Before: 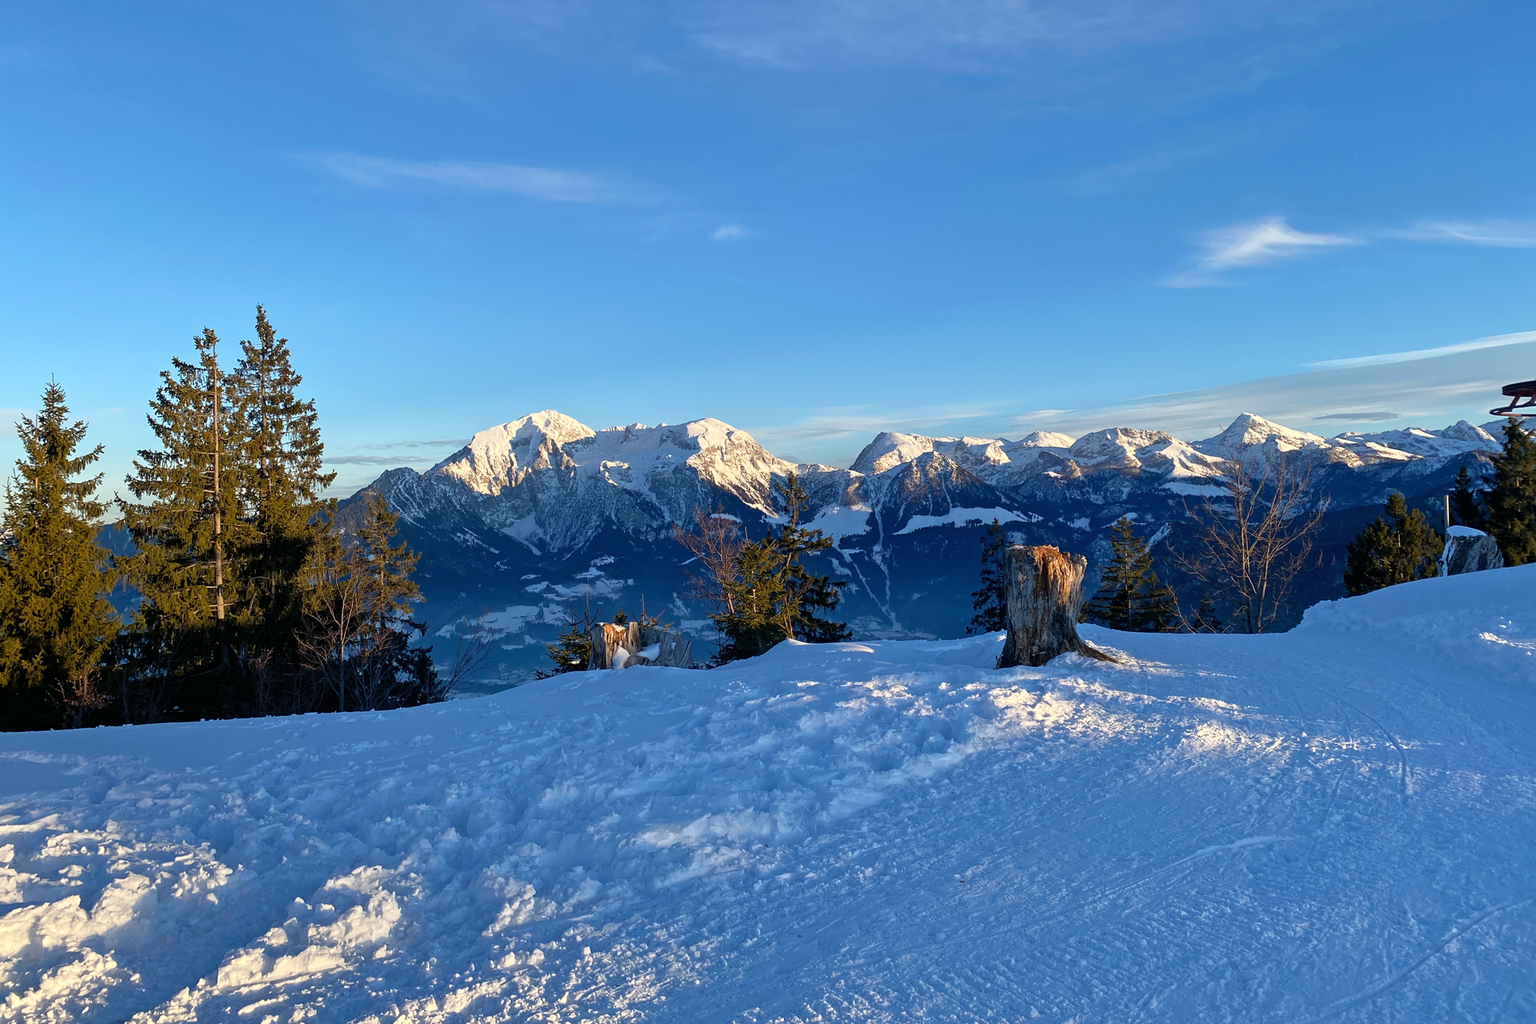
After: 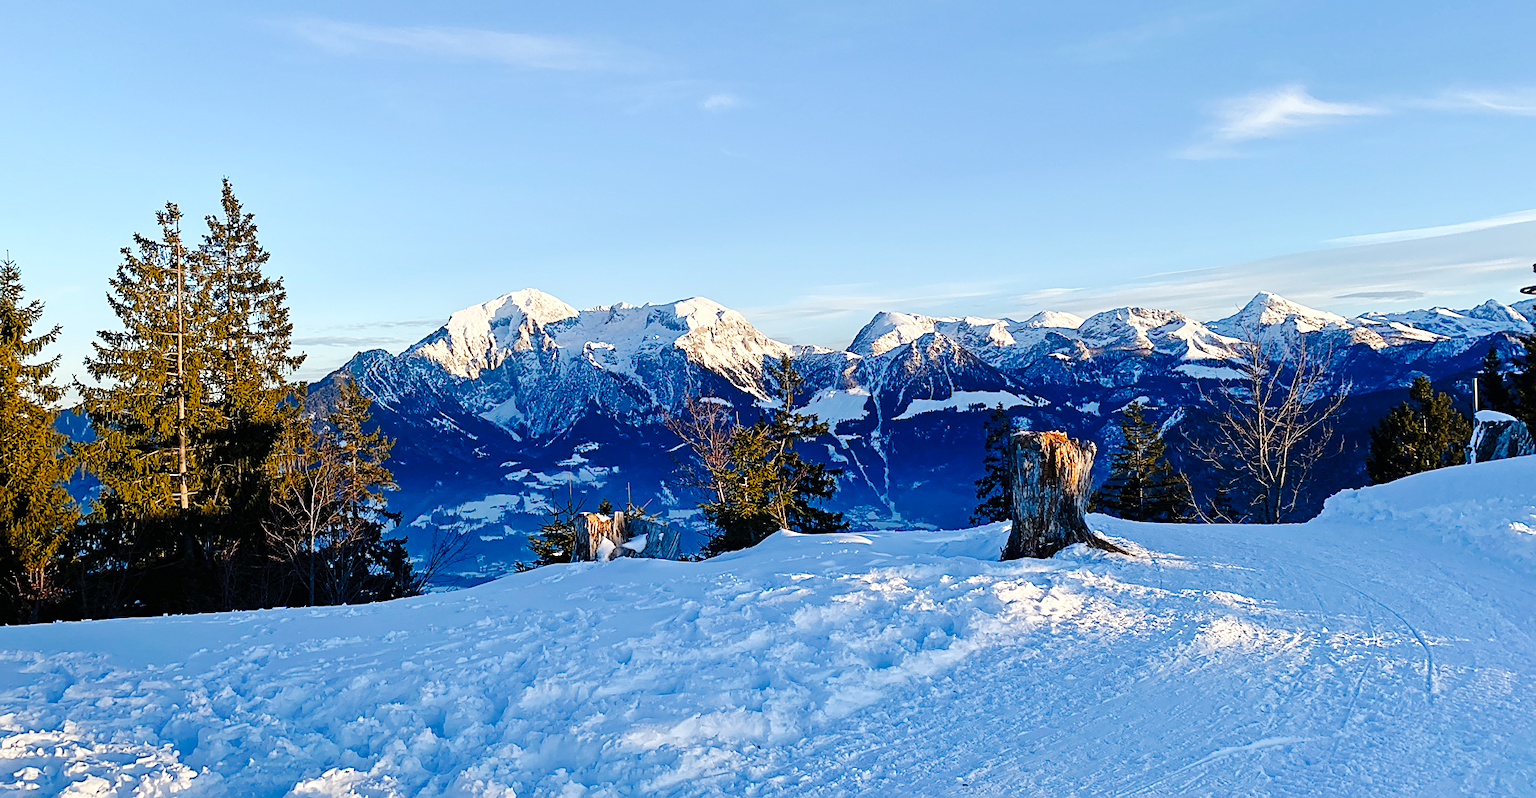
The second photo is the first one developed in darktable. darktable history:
sharpen: on, module defaults
tone curve: curves: ch0 [(0, 0) (0.003, 0.002) (0.011, 0.008) (0.025, 0.017) (0.044, 0.027) (0.069, 0.037) (0.1, 0.052) (0.136, 0.074) (0.177, 0.11) (0.224, 0.155) (0.277, 0.237) (0.335, 0.34) (0.399, 0.467) (0.468, 0.584) (0.543, 0.683) (0.623, 0.762) (0.709, 0.827) (0.801, 0.888) (0.898, 0.947) (1, 1)], preserve colors none
crop and rotate: left 2.991%, top 13.302%, right 1.981%, bottom 12.636%
exposure: exposure 0.2 EV, compensate highlight preservation false
